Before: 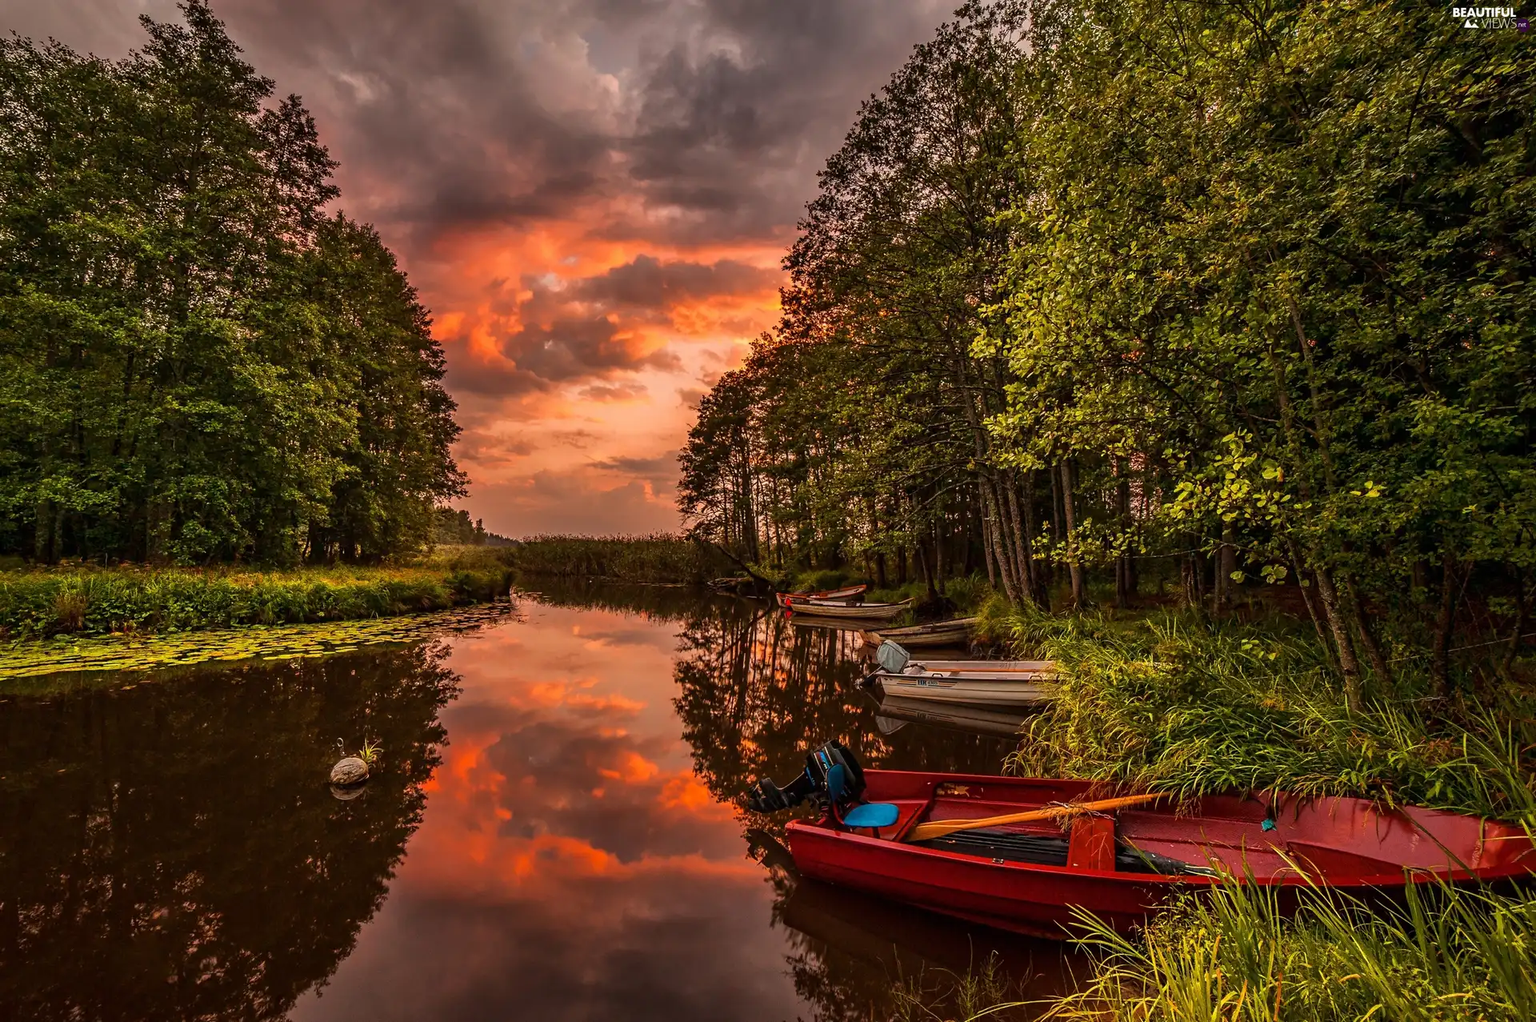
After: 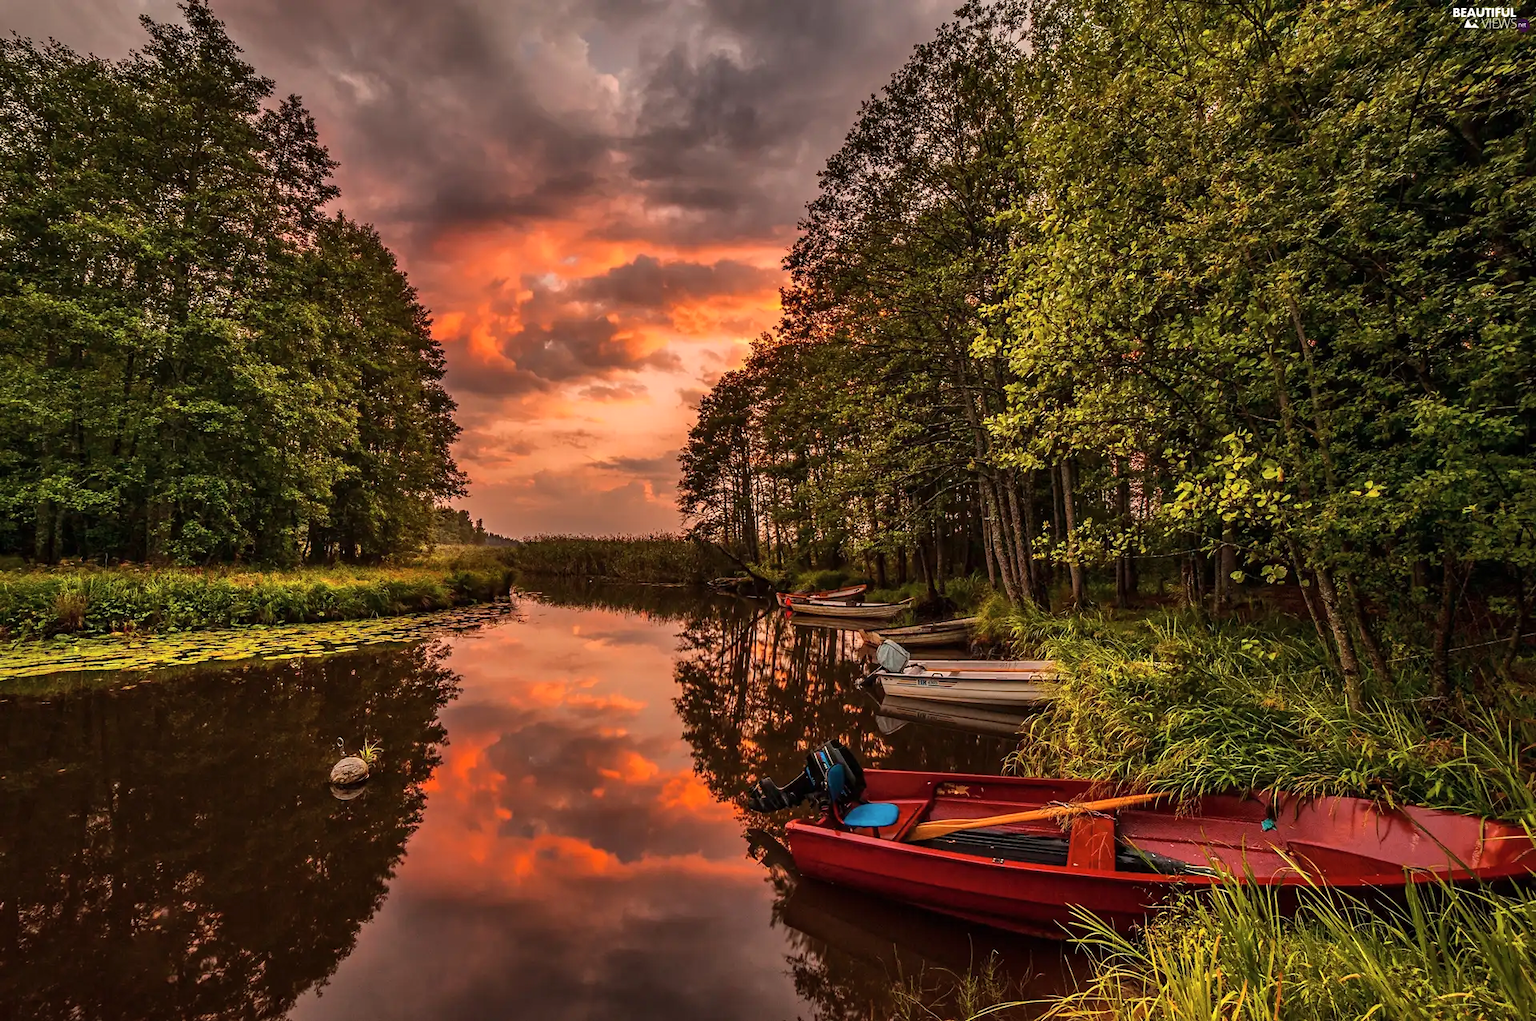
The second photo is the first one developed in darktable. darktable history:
shadows and highlights: radius 169.73, shadows 27, white point adjustment 3.24, highlights -68.44, soften with gaussian
